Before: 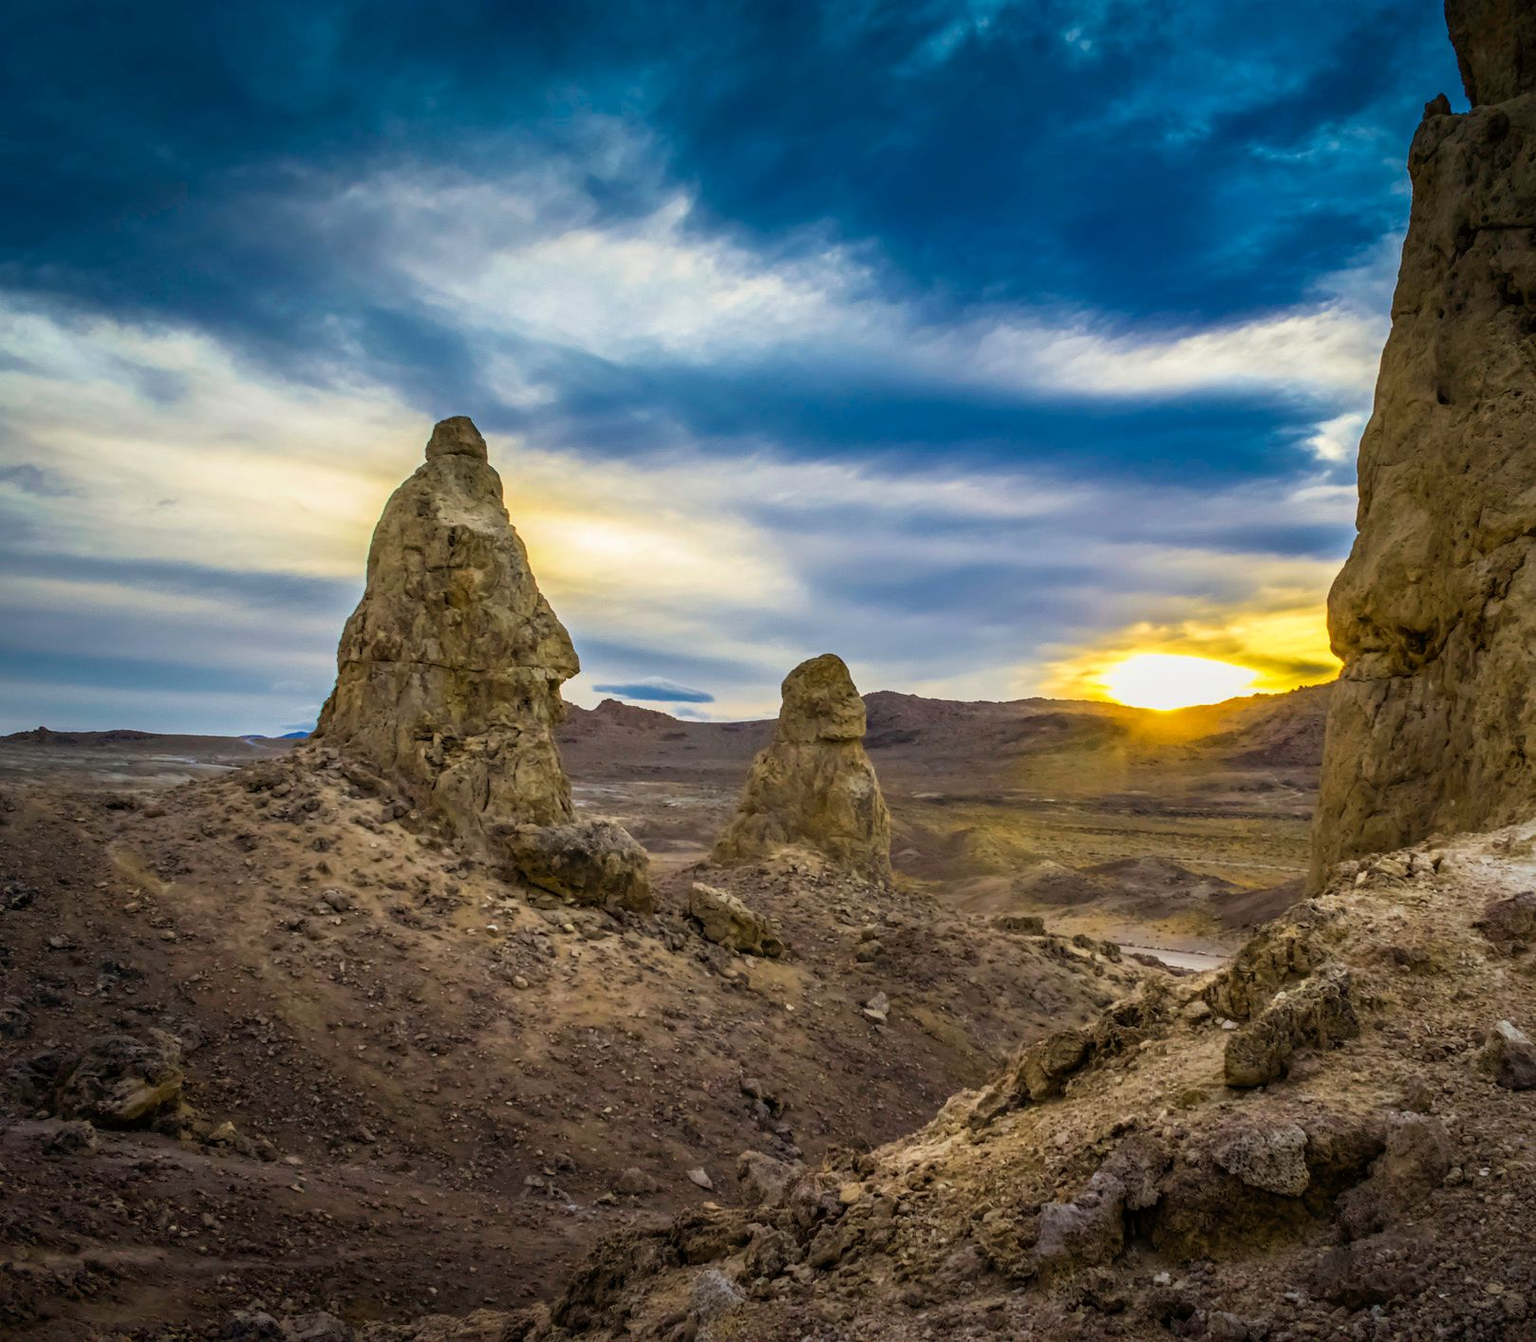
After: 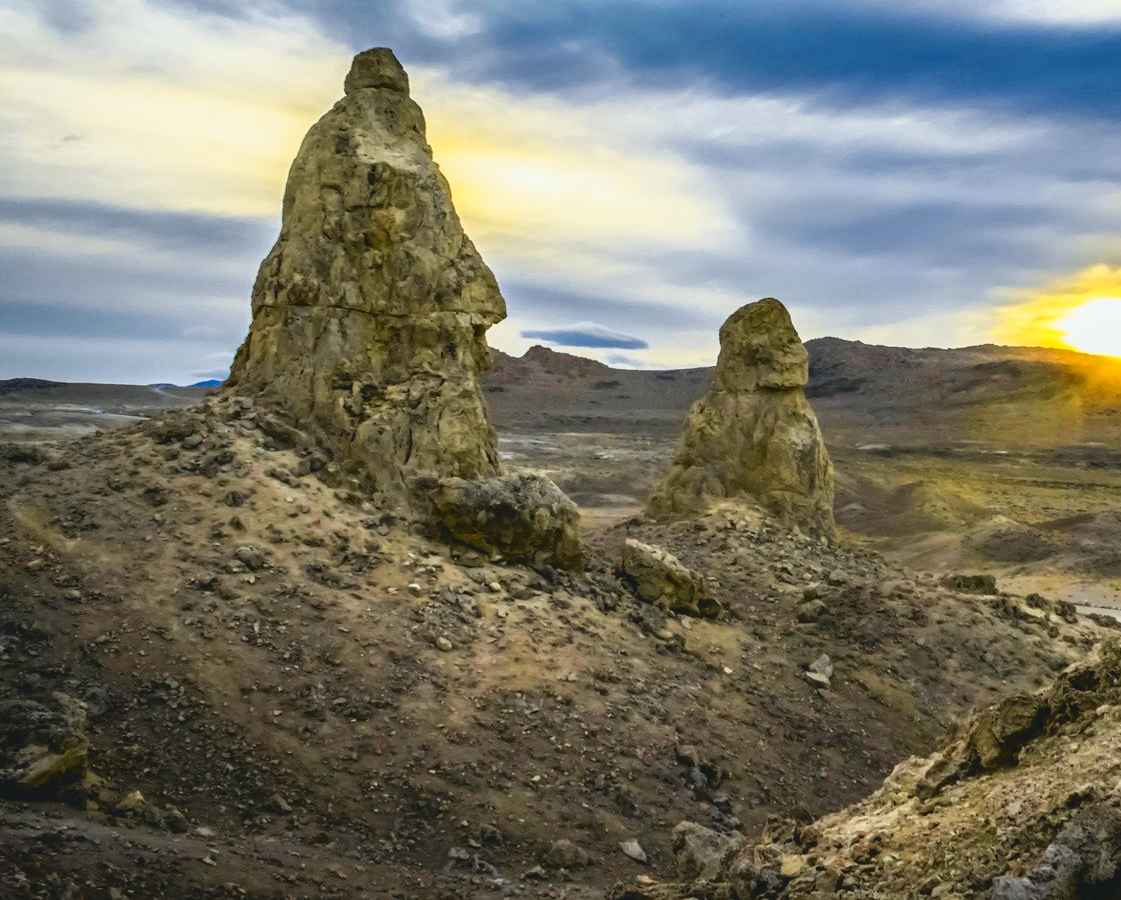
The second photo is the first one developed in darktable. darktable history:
tone curve: curves: ch0 [(0, 0.074) (0.129, 0.136) (0.285, 0.301) (0.689, 0.764) (0.854, 0.926) (0.987, 0.977)]; ch1 [(0, 0) (0.337, 0.249) (0.434, 0.437) (0.485, 0.491) (0.515, 0.495) (0.566, 0.57) (0.625, 0.625) (0.764, 0.806) (1, 1)]; ch2 [(0, 0) (0.314, 0.301) (0.401, 0.411) (0.505, 0.499) (0.54, 0.54) (0.608, 0.613) (0.706, 0.735) (1, 1)], color space Lab, independent channels, preserve colors none
crop: left 6.488%, top 27.668%, right 24.183%, bottom 8.656%
